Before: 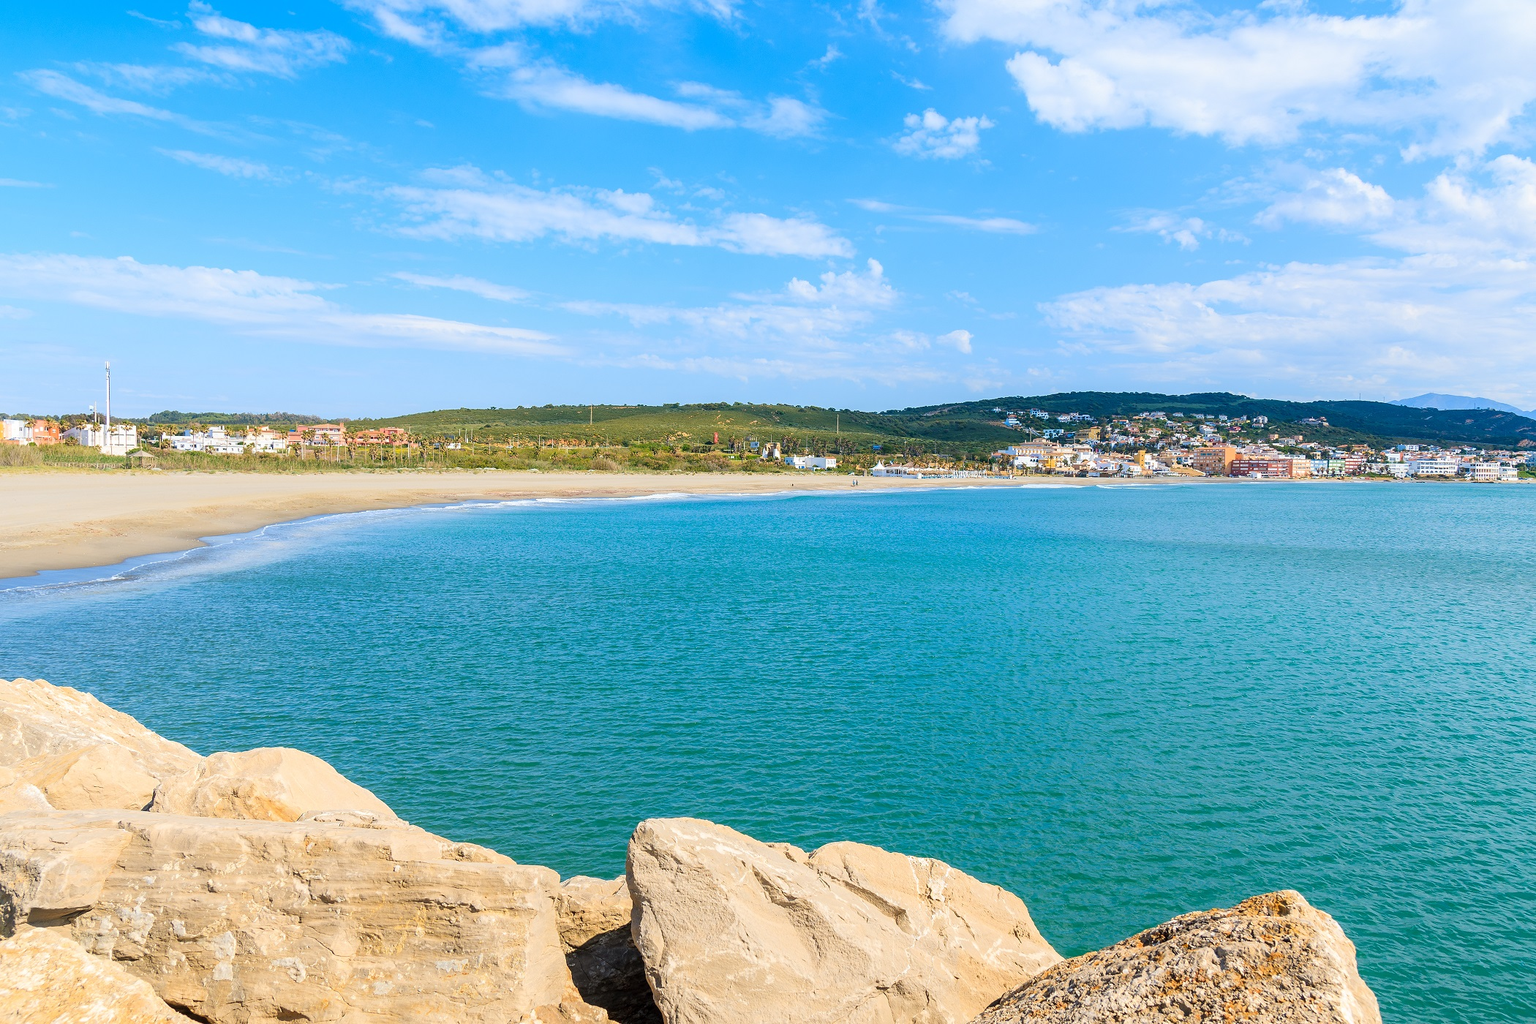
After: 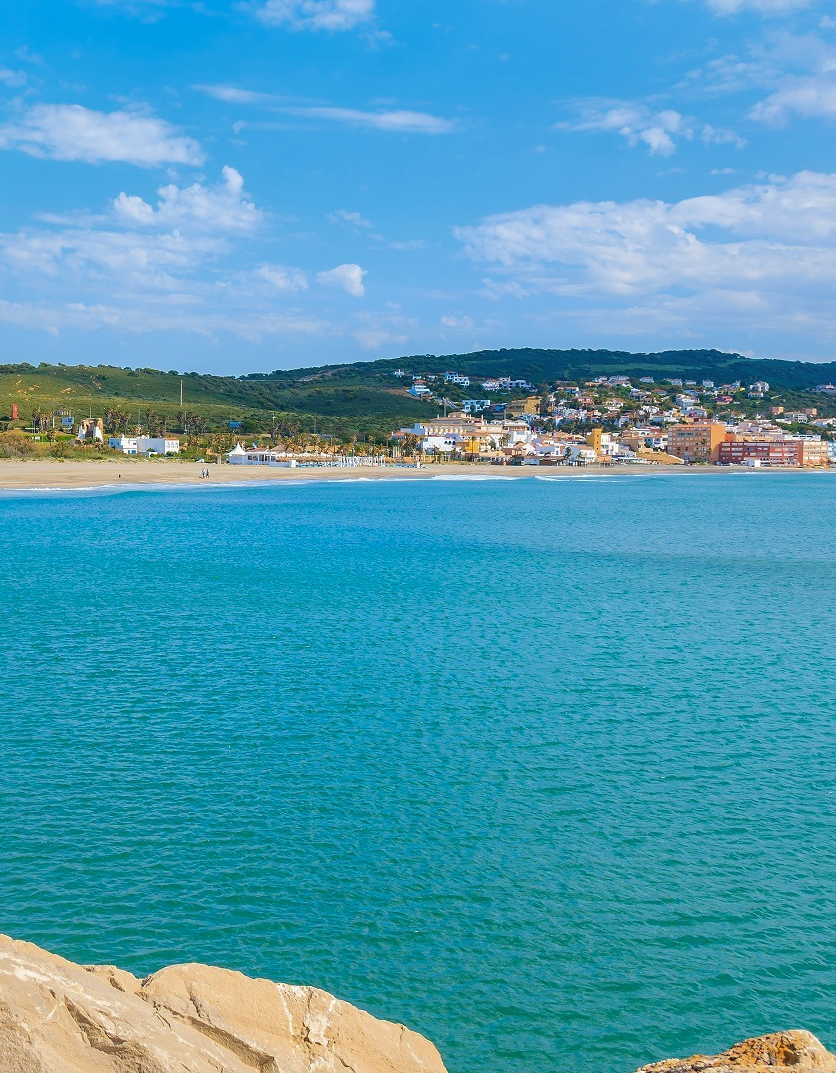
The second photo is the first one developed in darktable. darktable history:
crop: left 45.93%, top 13.372%, right 14.23%, bottom 9.956%
shadows and highlights: shadows 39.33, highlights -59.92
